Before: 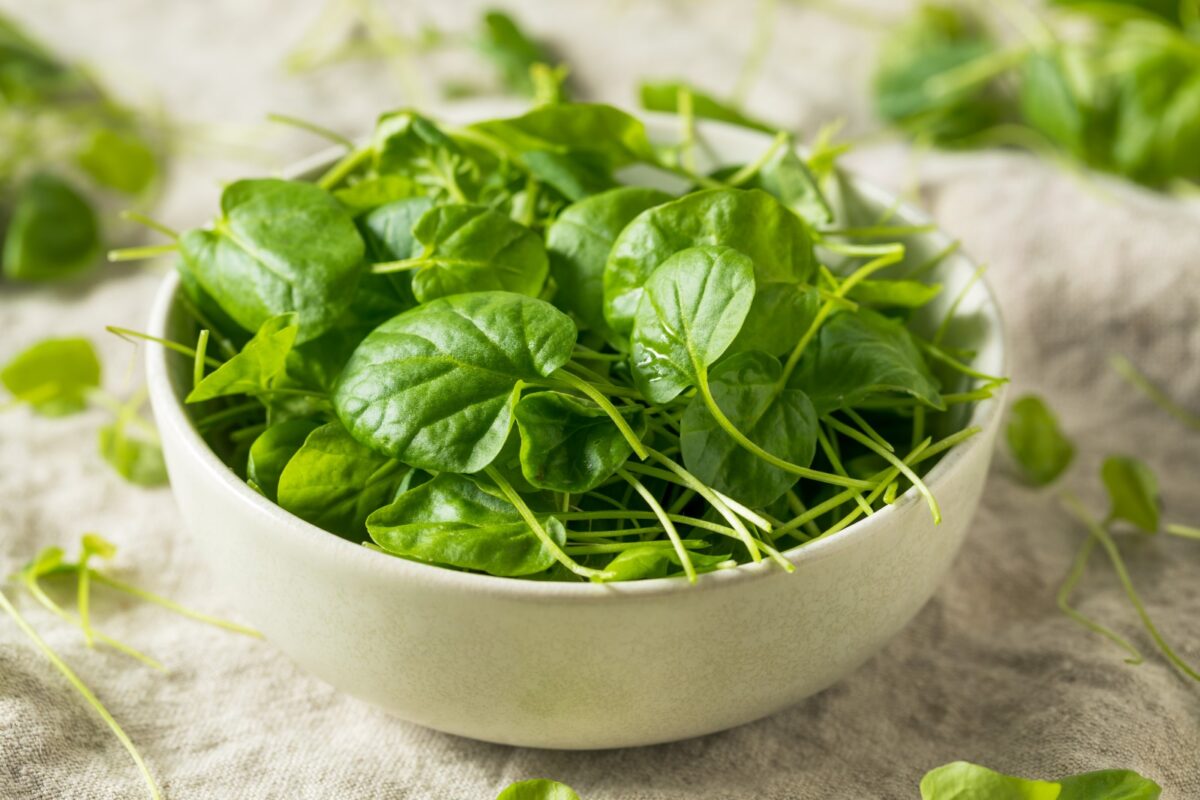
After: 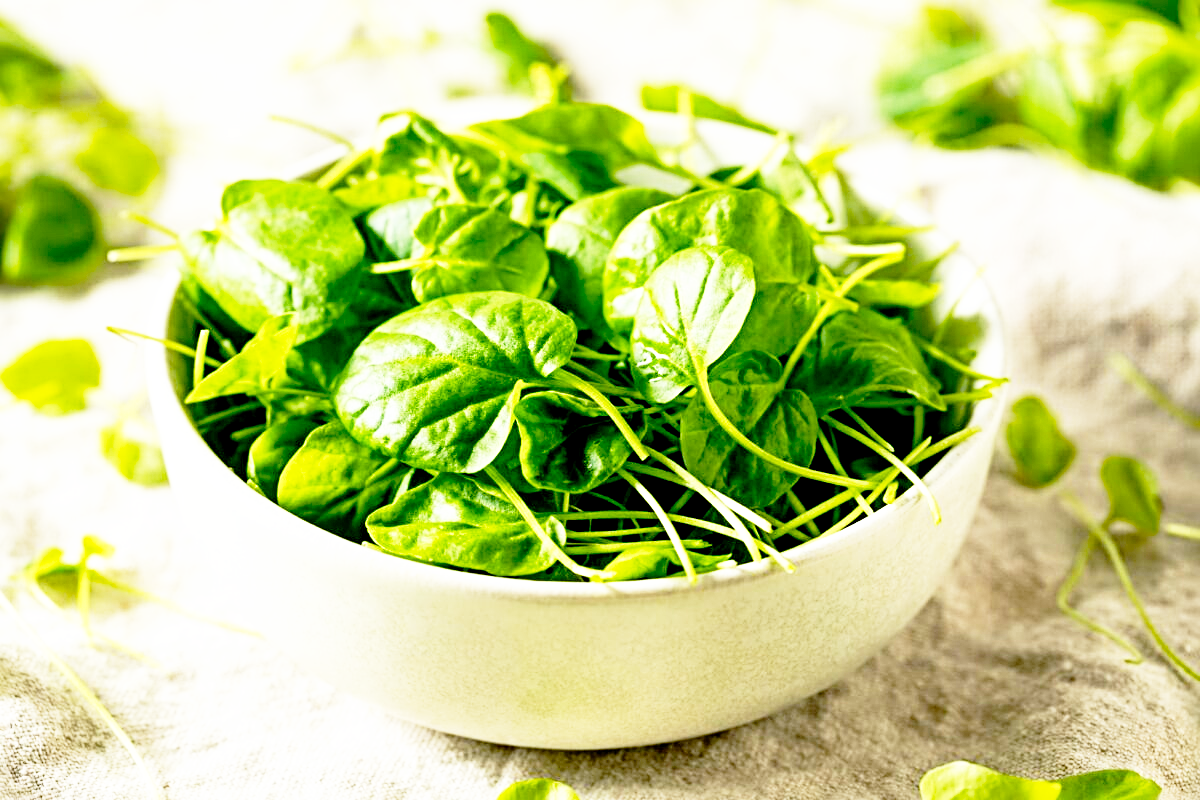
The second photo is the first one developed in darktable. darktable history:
exposure: black level correction 0.025, exposure 0.182 EV, compensate highlight preservation false
sharpen: radius 4
base curve: curves: ch0 [(0, 0) (0.012, 0.01) (0.073, 0.168) (0.31, 0.711) (0.645, 0.957) (1, 1)], preserve colors none
